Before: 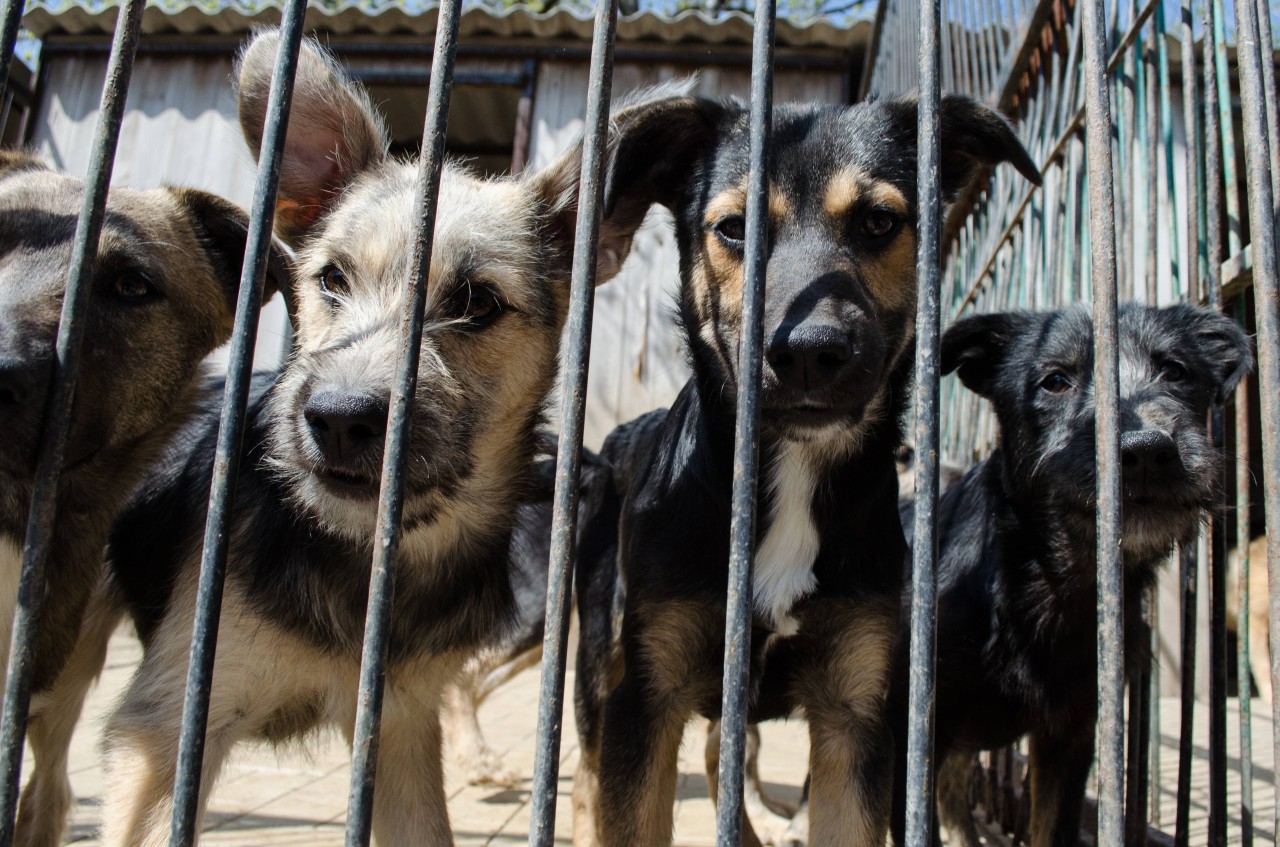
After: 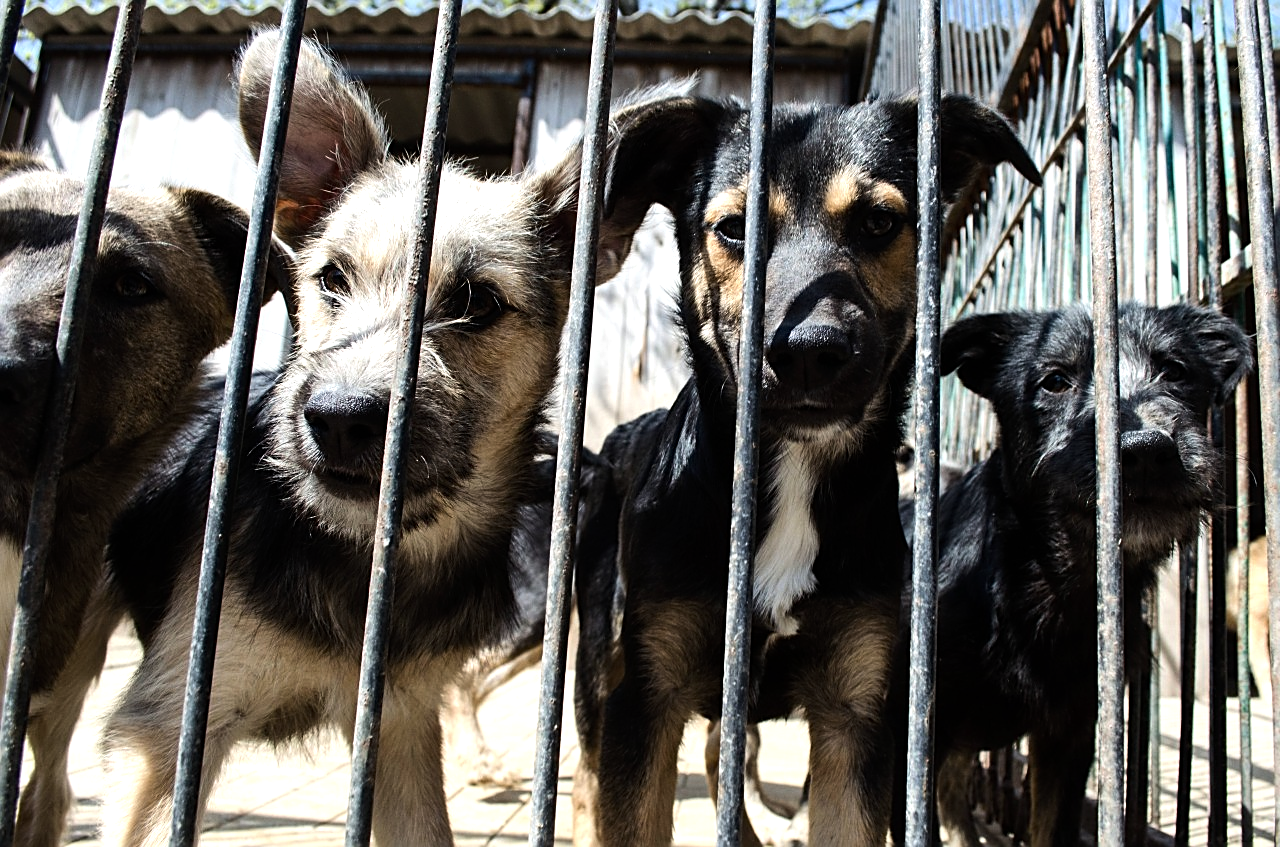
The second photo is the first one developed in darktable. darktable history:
sharpen: on, module defaults
tone equalizer: -8 EV -0.765 EV, -7 EV -0.703 EV, -6 EV -0.608 EV, -5 EV -0.418 EV, -3 EV 0.367 EV, -2 EV 0.6 EV, -1 EV 0.693 EV, +0 EV 0.732 EV, edges refinement/feathering 500, mask exposure compensation -1.57 EV, preserve details no
